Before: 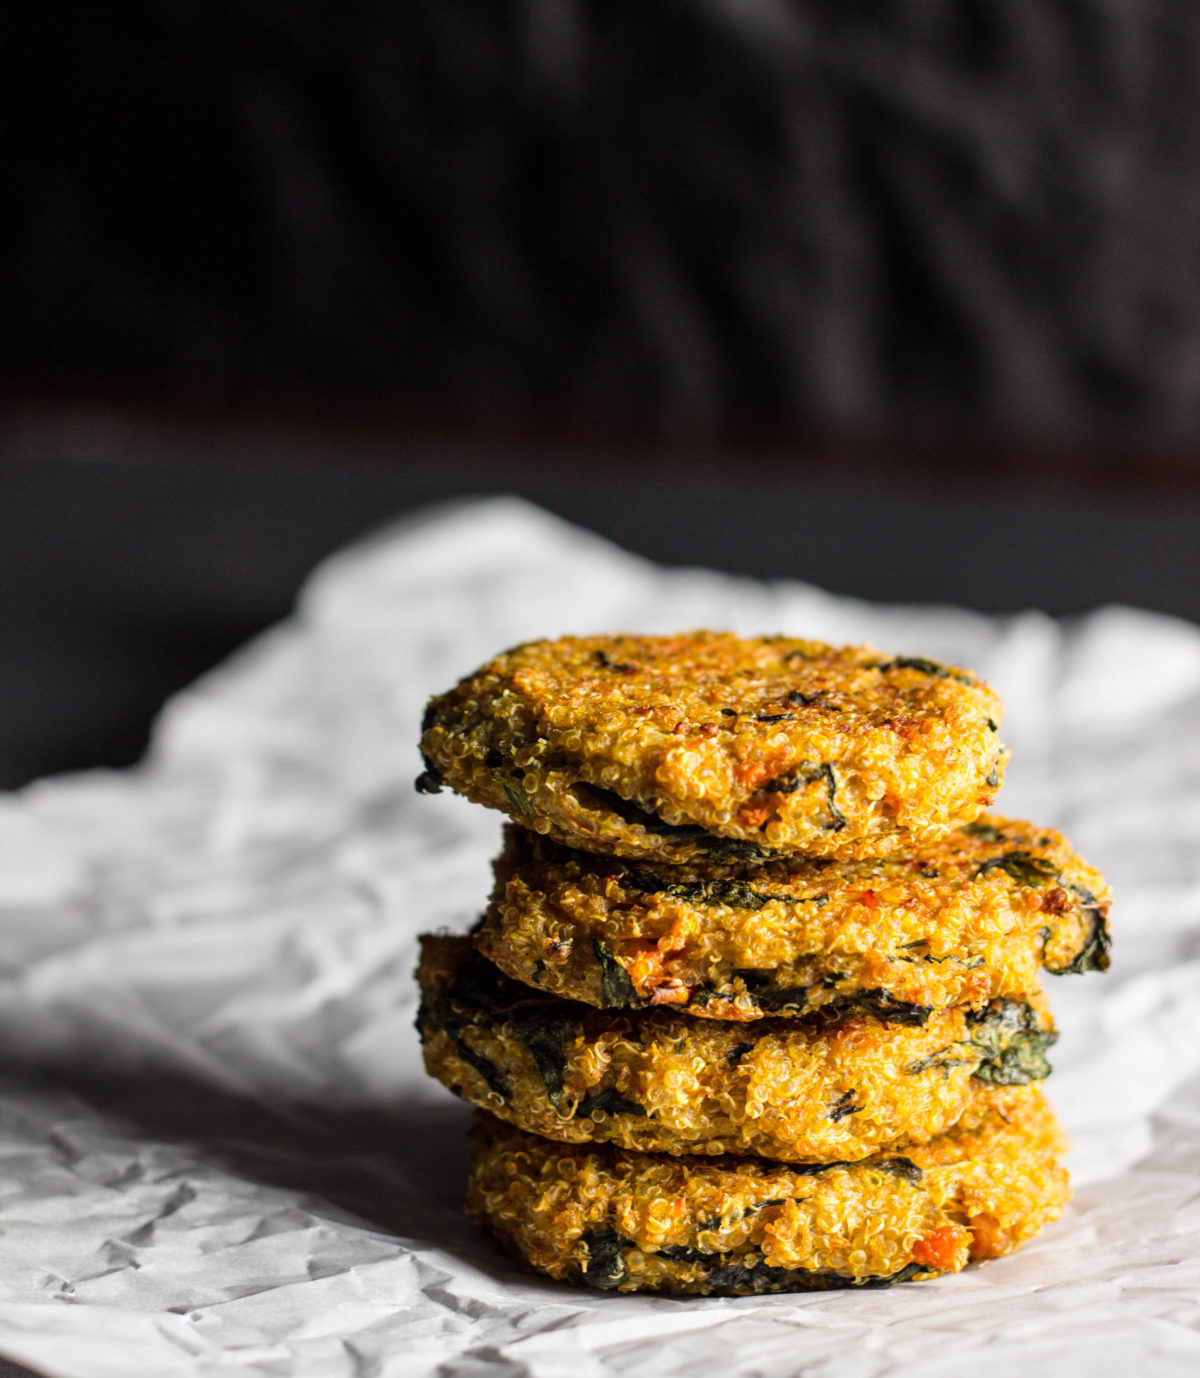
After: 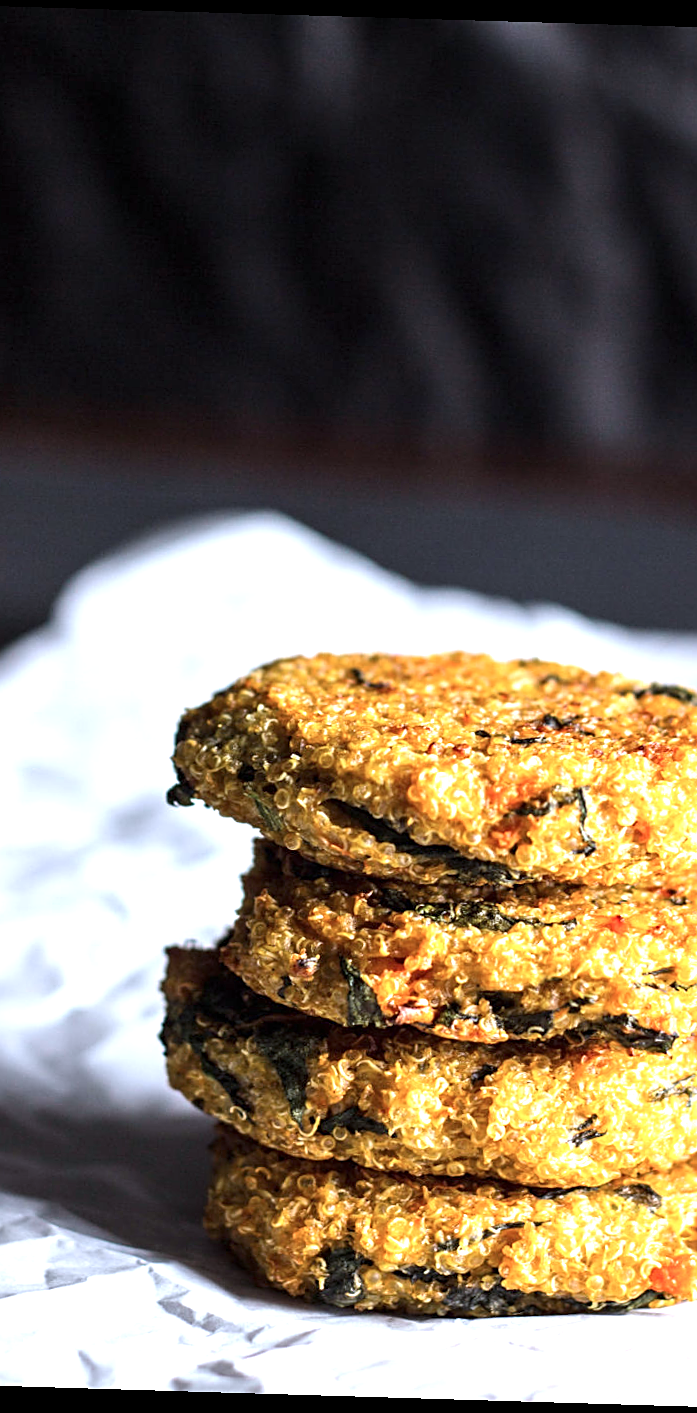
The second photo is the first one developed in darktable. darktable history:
crop: left 21.496%, right 22.254%
color correction: highlights a* -0.772, highlights b* -8.92
color calibration: illuminant as shot in camera, x 0.358, y 0.373, temperature 4628.91 K
rotate and perspective: rotation 1.72°, automatic cropping off
sharpen: amount 0.478
exposure: exposure 1 EV, compensate highlight preservation false
color zones: curves: ch0 [(0, 0.5) (0.143, 0.5) (0.286, 0.456) (0.429, 0.5) (0.571, 0.5) (0.714, 0.5) (0.857, 0.5) (1, 0.5)]; ch1 [(0, 0.5) (0.143, 0.5) (0.286, 0.422) (0.429, 0.5) (0.571, 0.5) (0.714, 0.5) (0.857, 0.5) (1, 0.5)]
